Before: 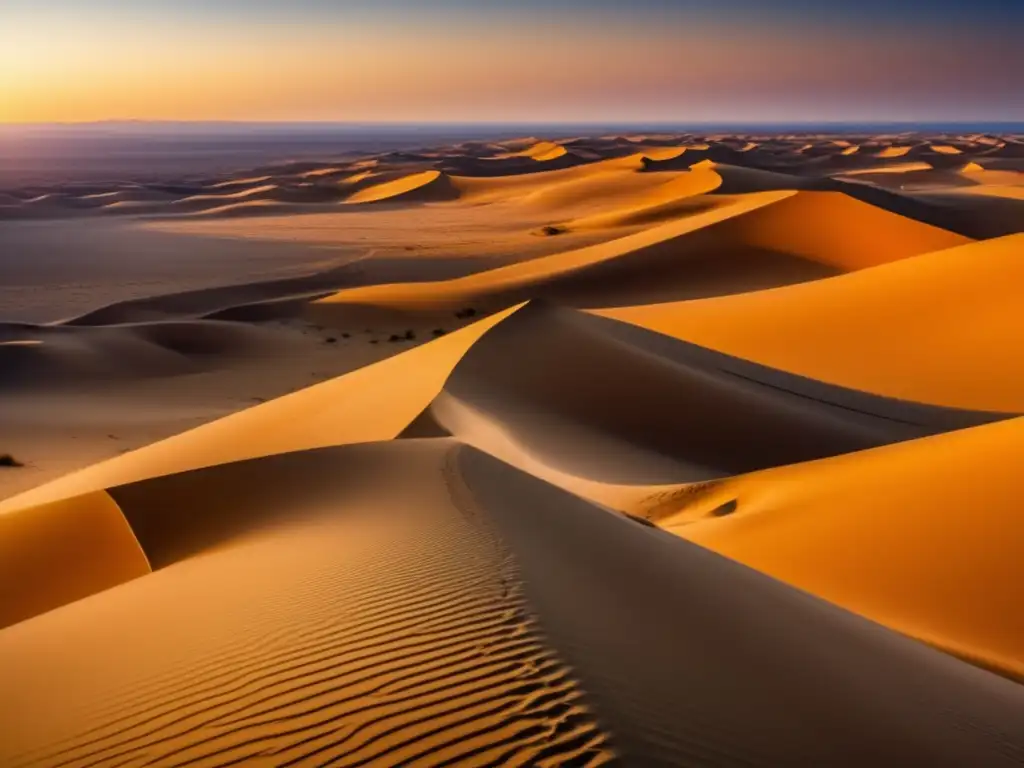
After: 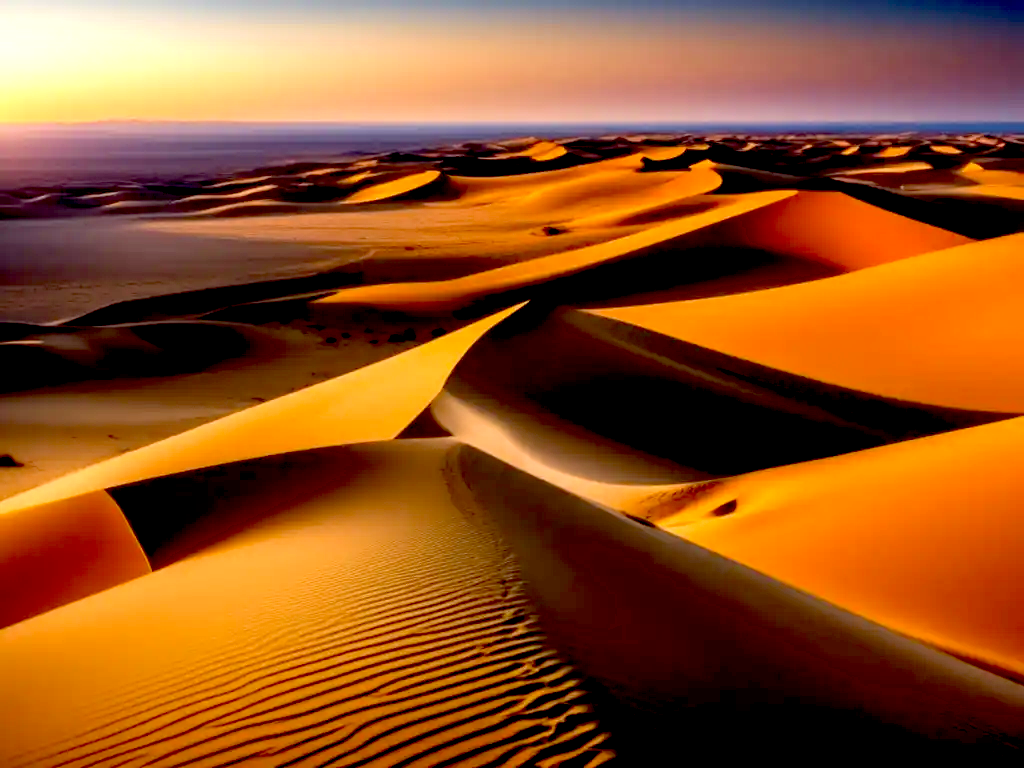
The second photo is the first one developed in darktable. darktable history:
velvia: on, module defaults
shadows and highlights: shadows 12, white point adjustment 1.2, highlights -0.36, soften with gaussian
exposure: black level correction 0.04, exposure 0.5 EV, compensate highlight preservation false
